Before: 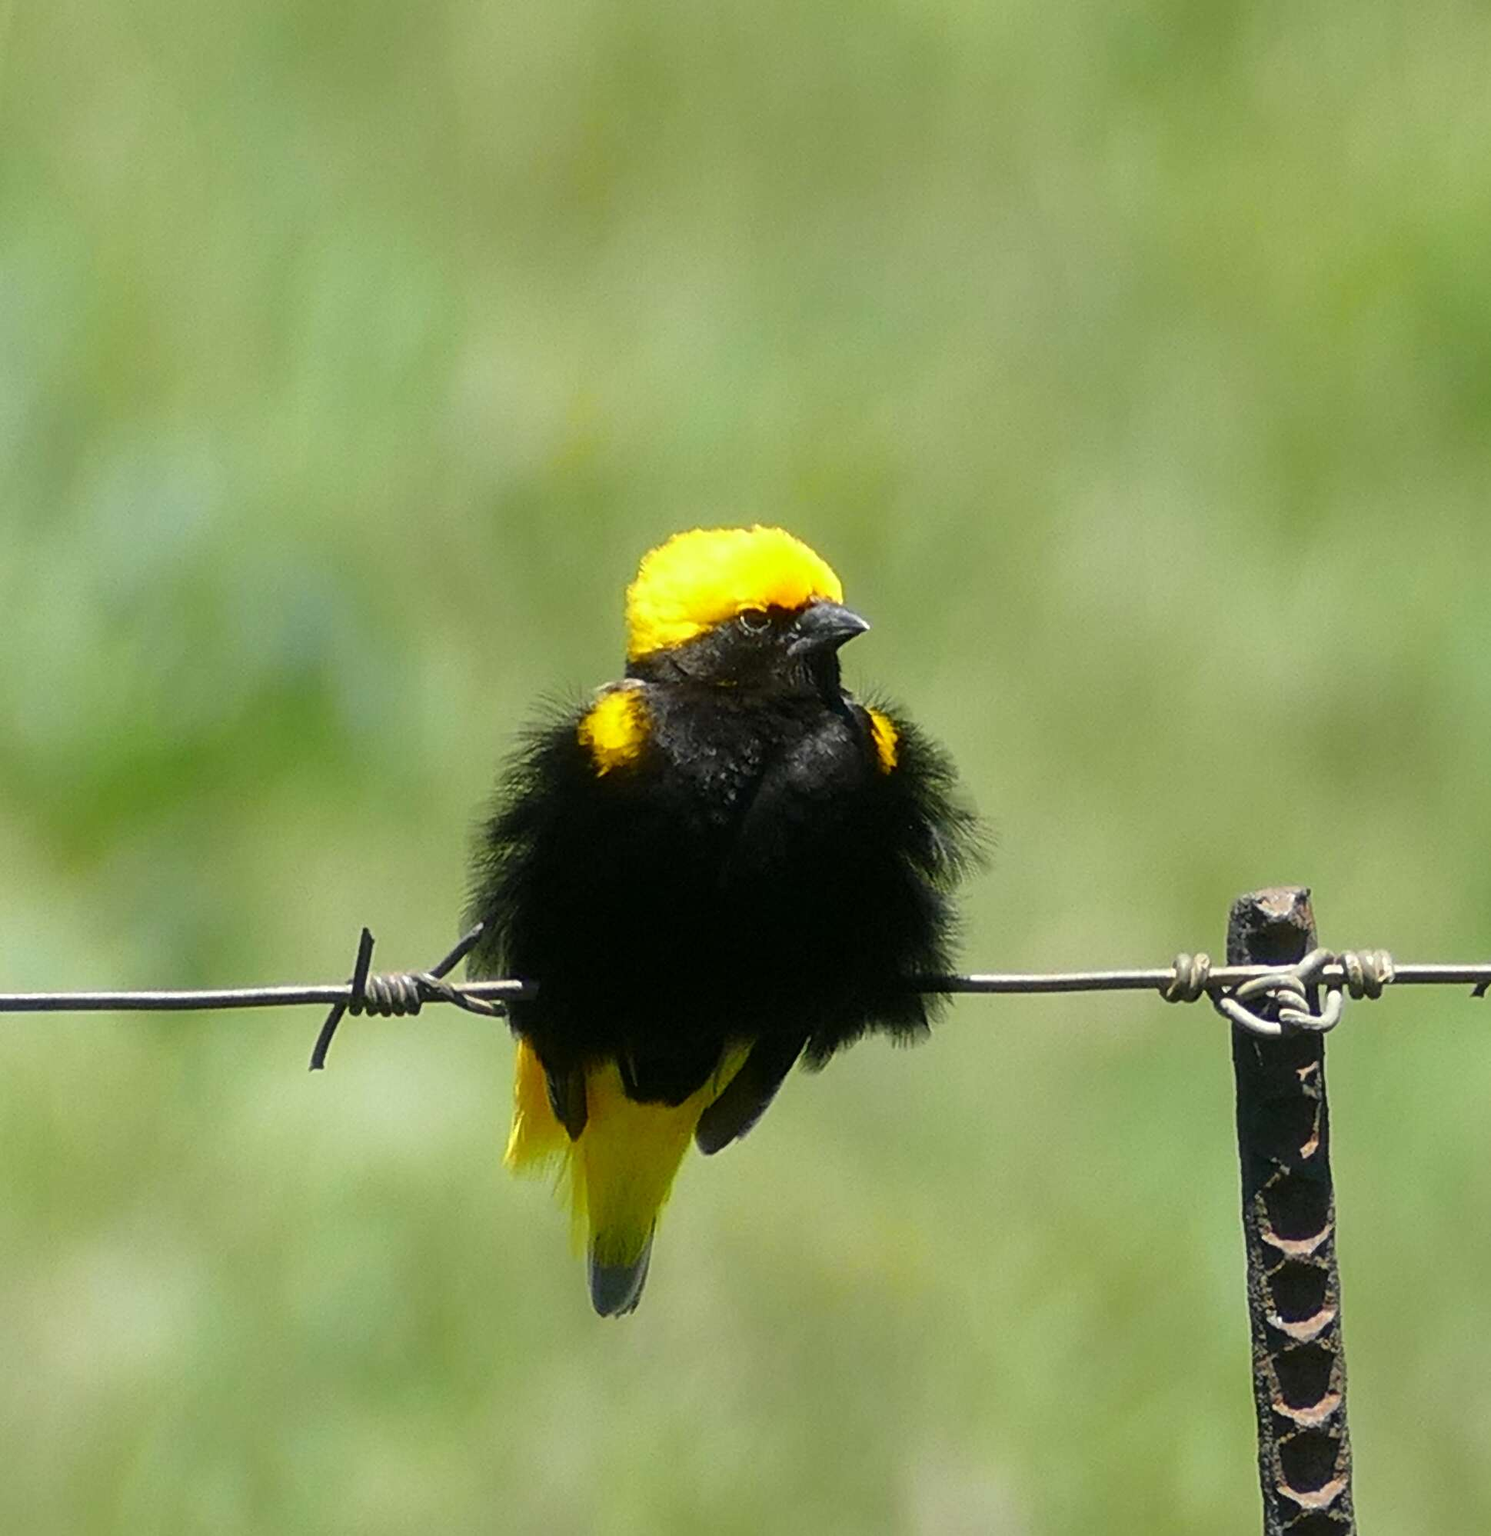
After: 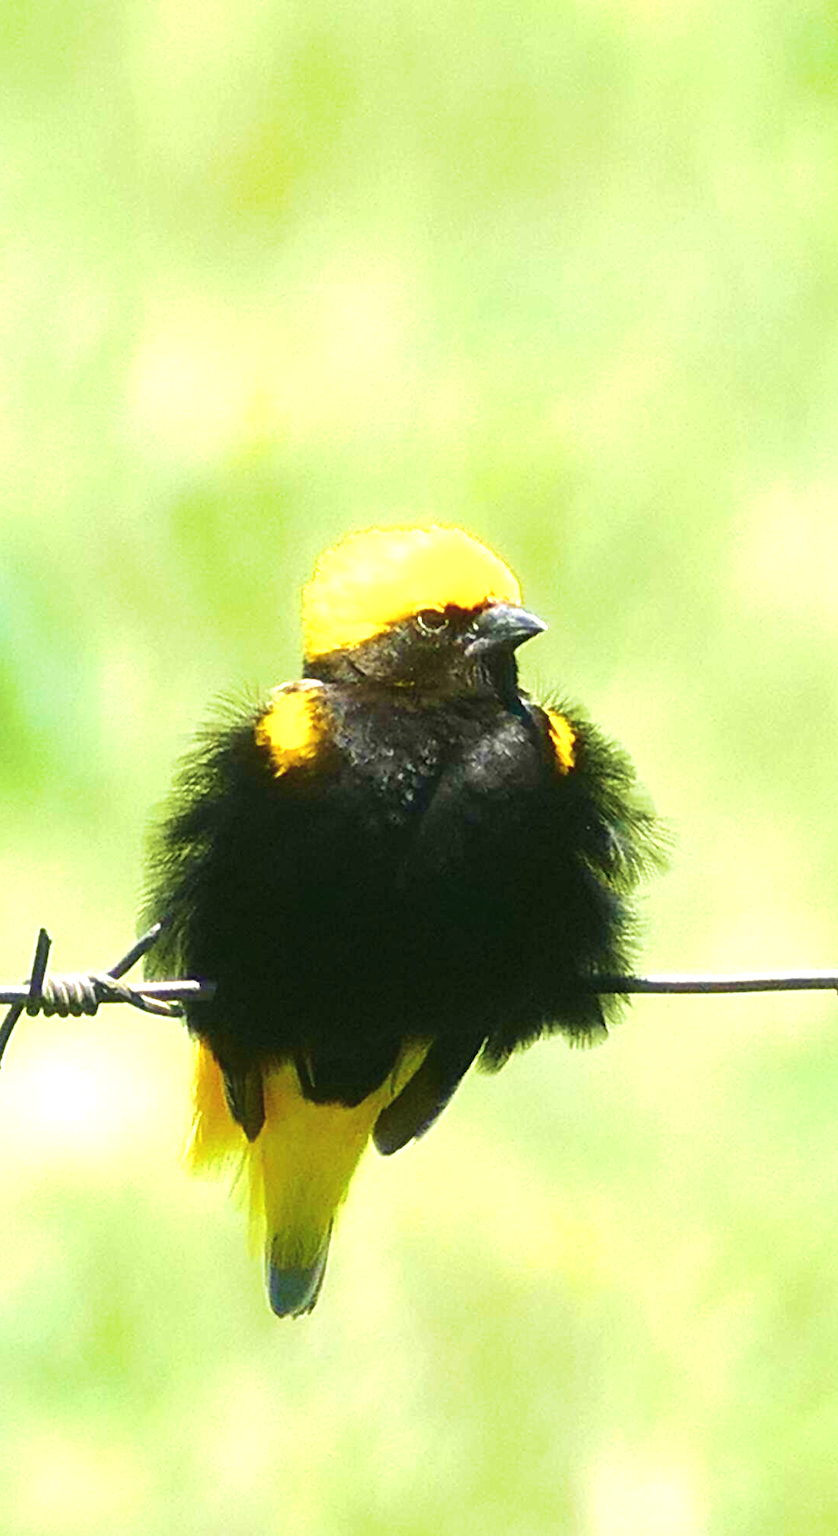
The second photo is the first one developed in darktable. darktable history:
crop: left 21.674%, right 22.086%
exposure: black level correction -0.002, exposure 1.35 EV, compensate highlight preservation false
velvia: strength 74%
